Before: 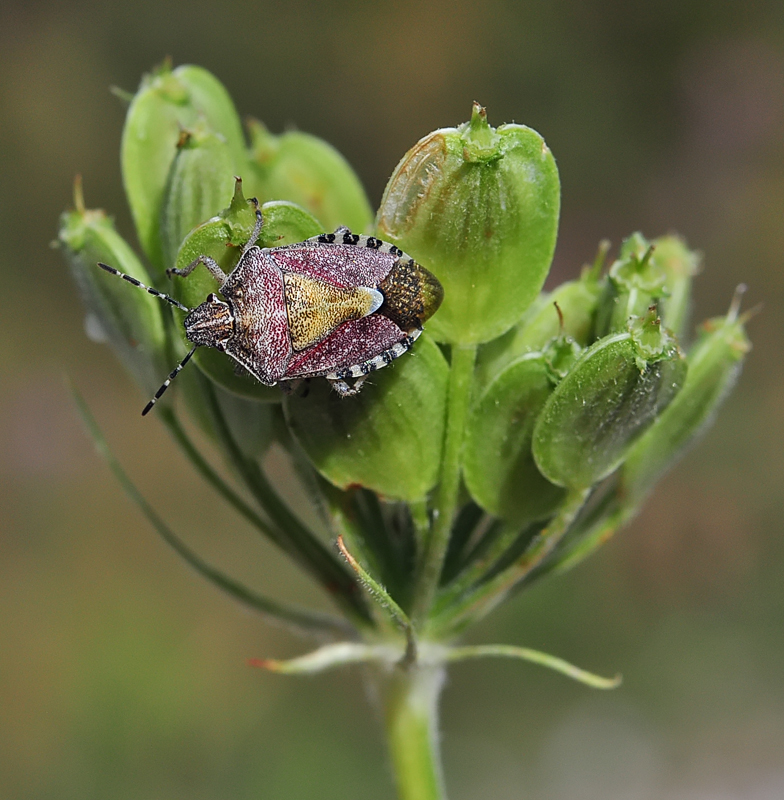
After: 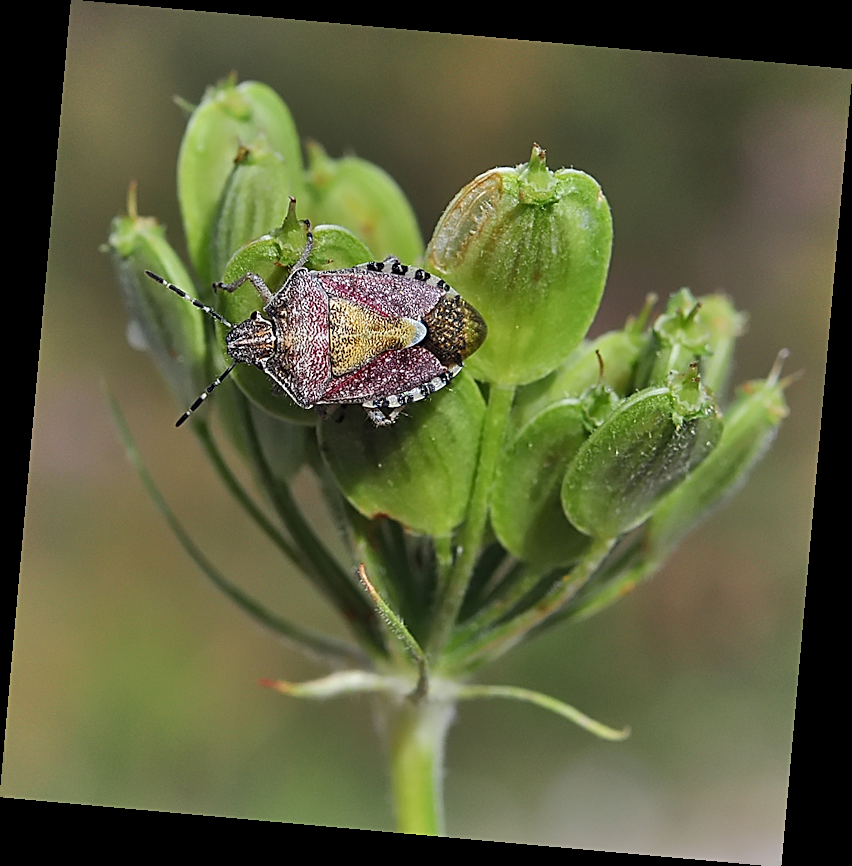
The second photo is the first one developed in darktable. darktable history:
shadows and highlights: radius 108.52, shadows 40.68, highlights -72.88, low approximation 0.01, soften with gaussian
rotate and perspective: rotation 5.12°, automatic cropping off
sharpen: on, module defaults
